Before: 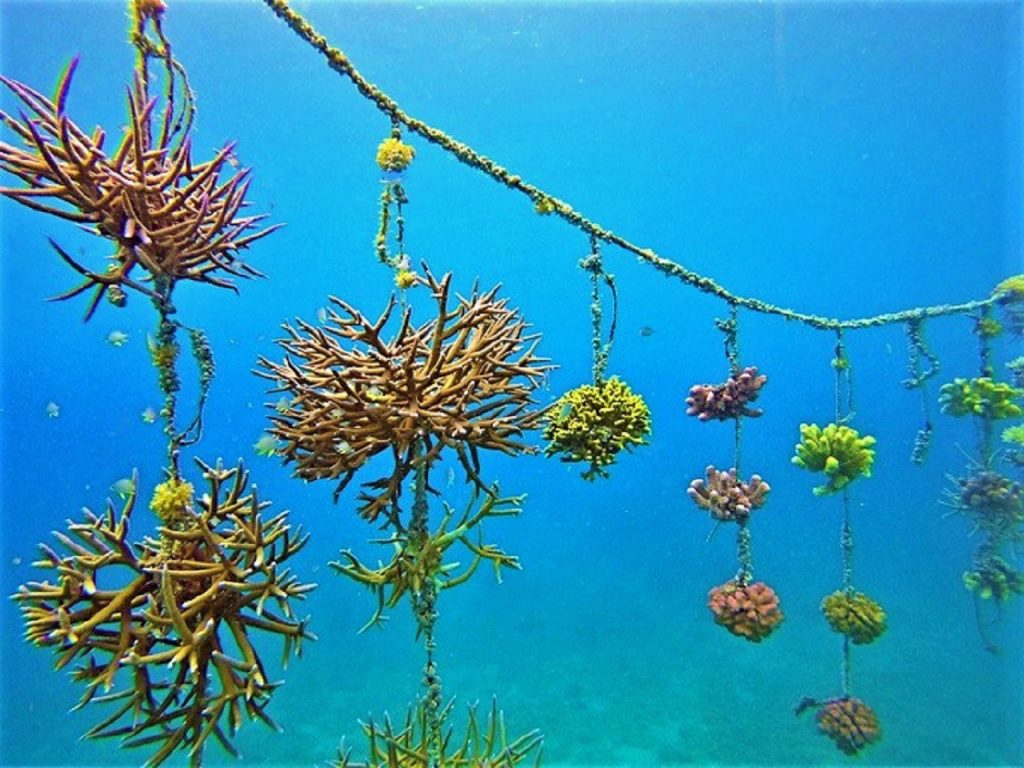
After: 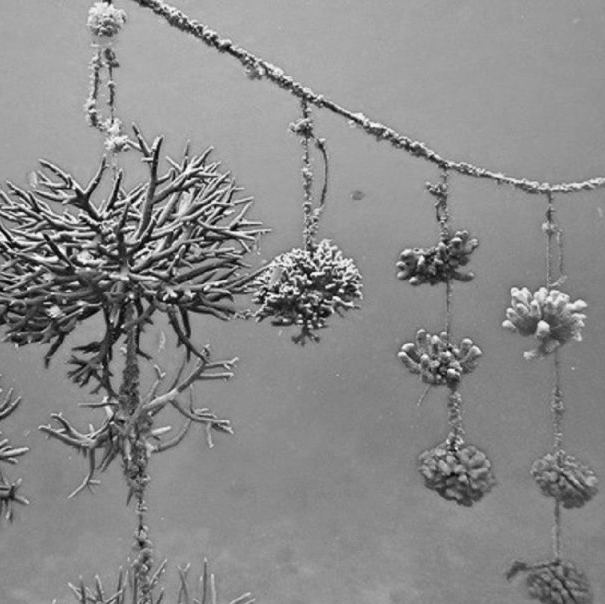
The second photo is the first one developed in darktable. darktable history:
rotate and perspective: automatic cropping original format, crop left 0, crop top 0
crop and rotate: left 28.256%, top 17.734%, right 12.656%, bottom 3.573%
monochrome: on, module defaults
